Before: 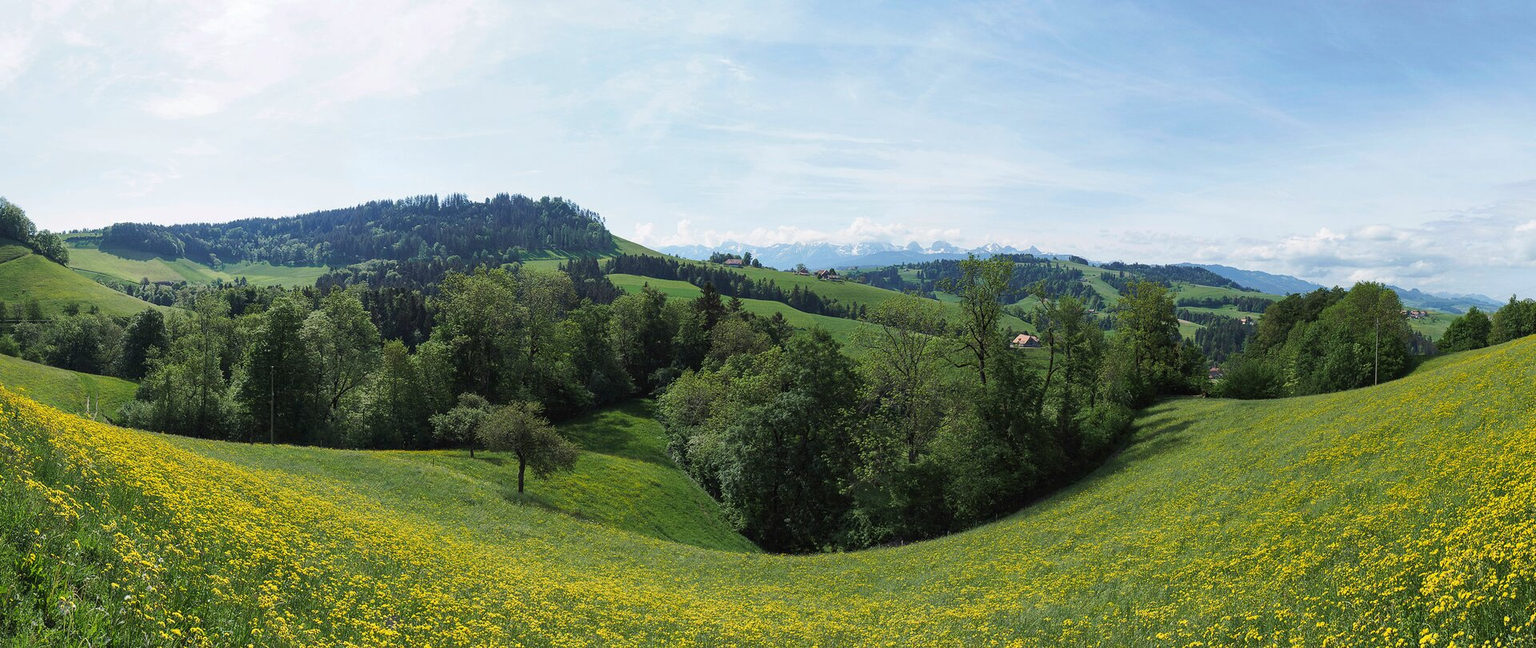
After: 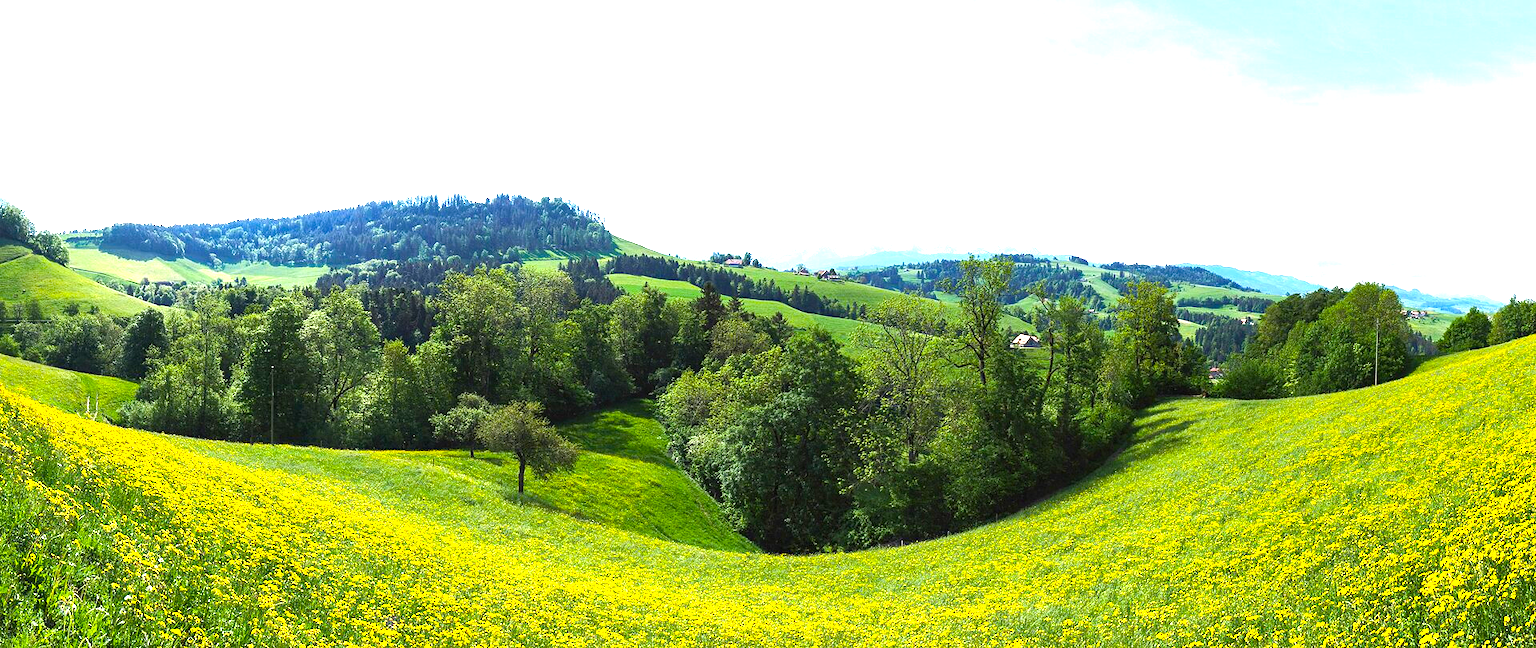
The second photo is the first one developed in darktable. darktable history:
color balance rgb: perceptual saturation grading › global saturation 35.022%, perceptual saturation grading › highlights -29.875%, perceptual saturation grading › shadows 36.069%, perceptual brilliance grading › global brilliance 30.613%, perceptual brilliance grading › highlights 12.593%, perceptual brilliance grading › mid-tones 23.573%
exposure: exposure 0.201 EV, compensate exposure bias true, compensate highlight preservation false
